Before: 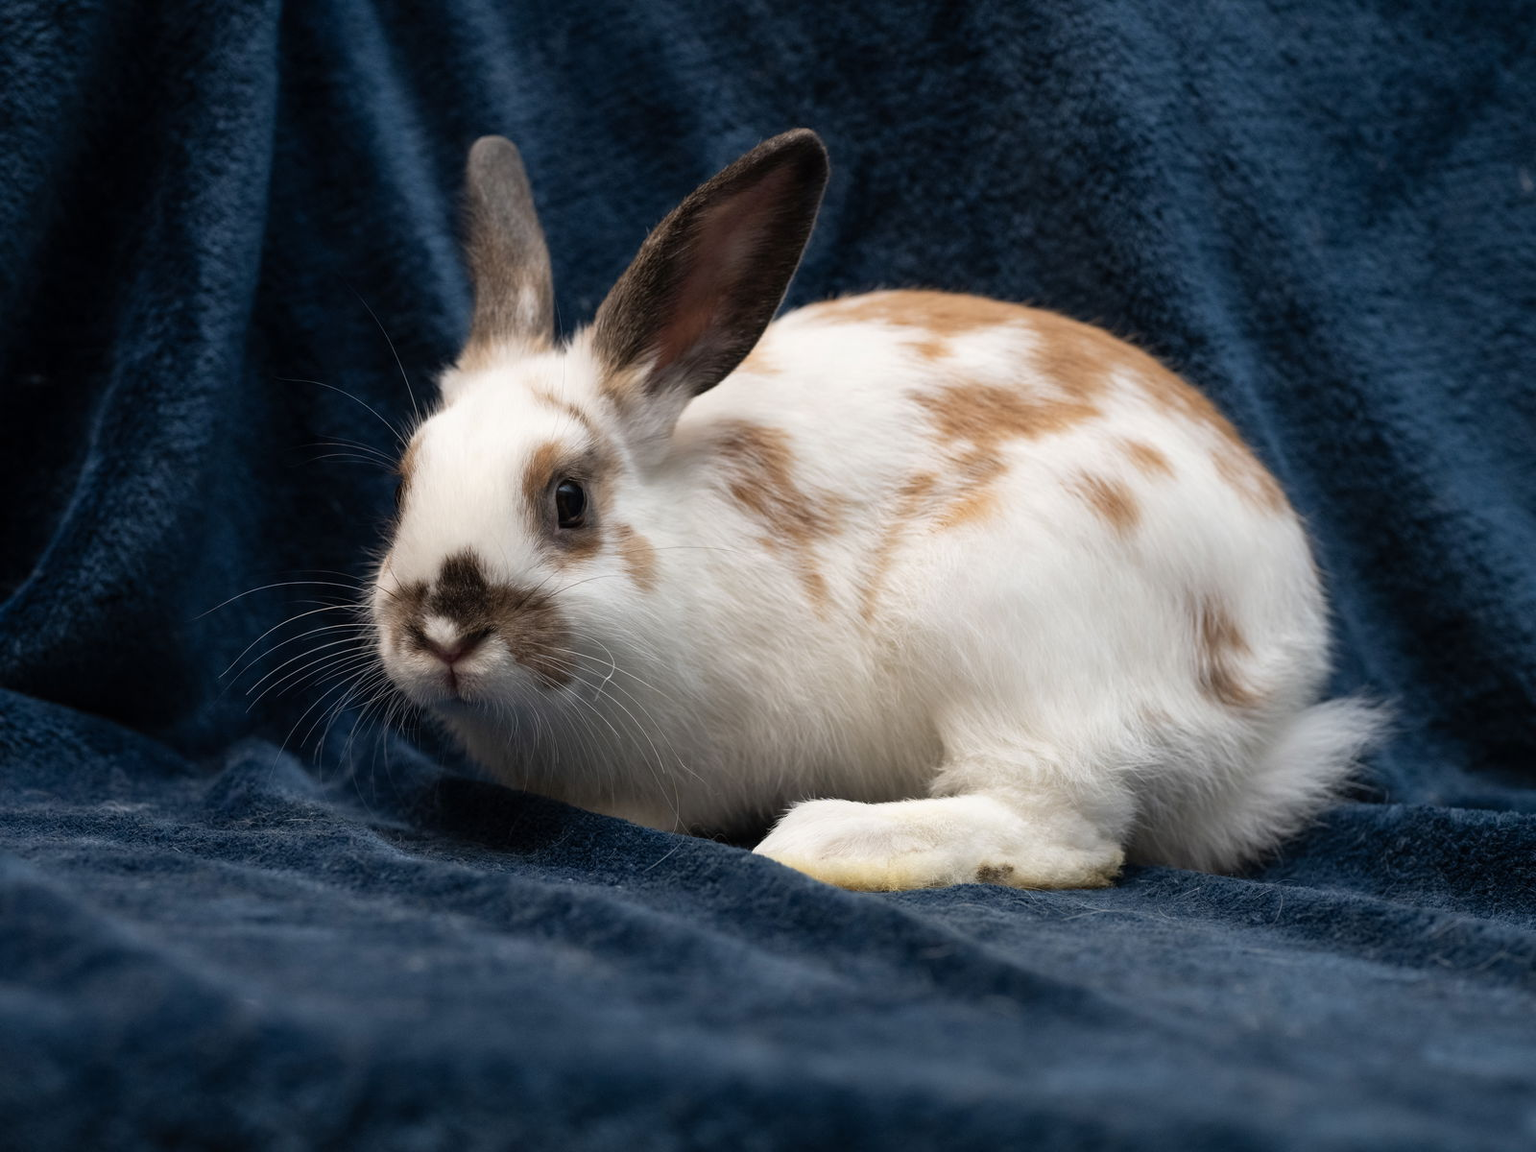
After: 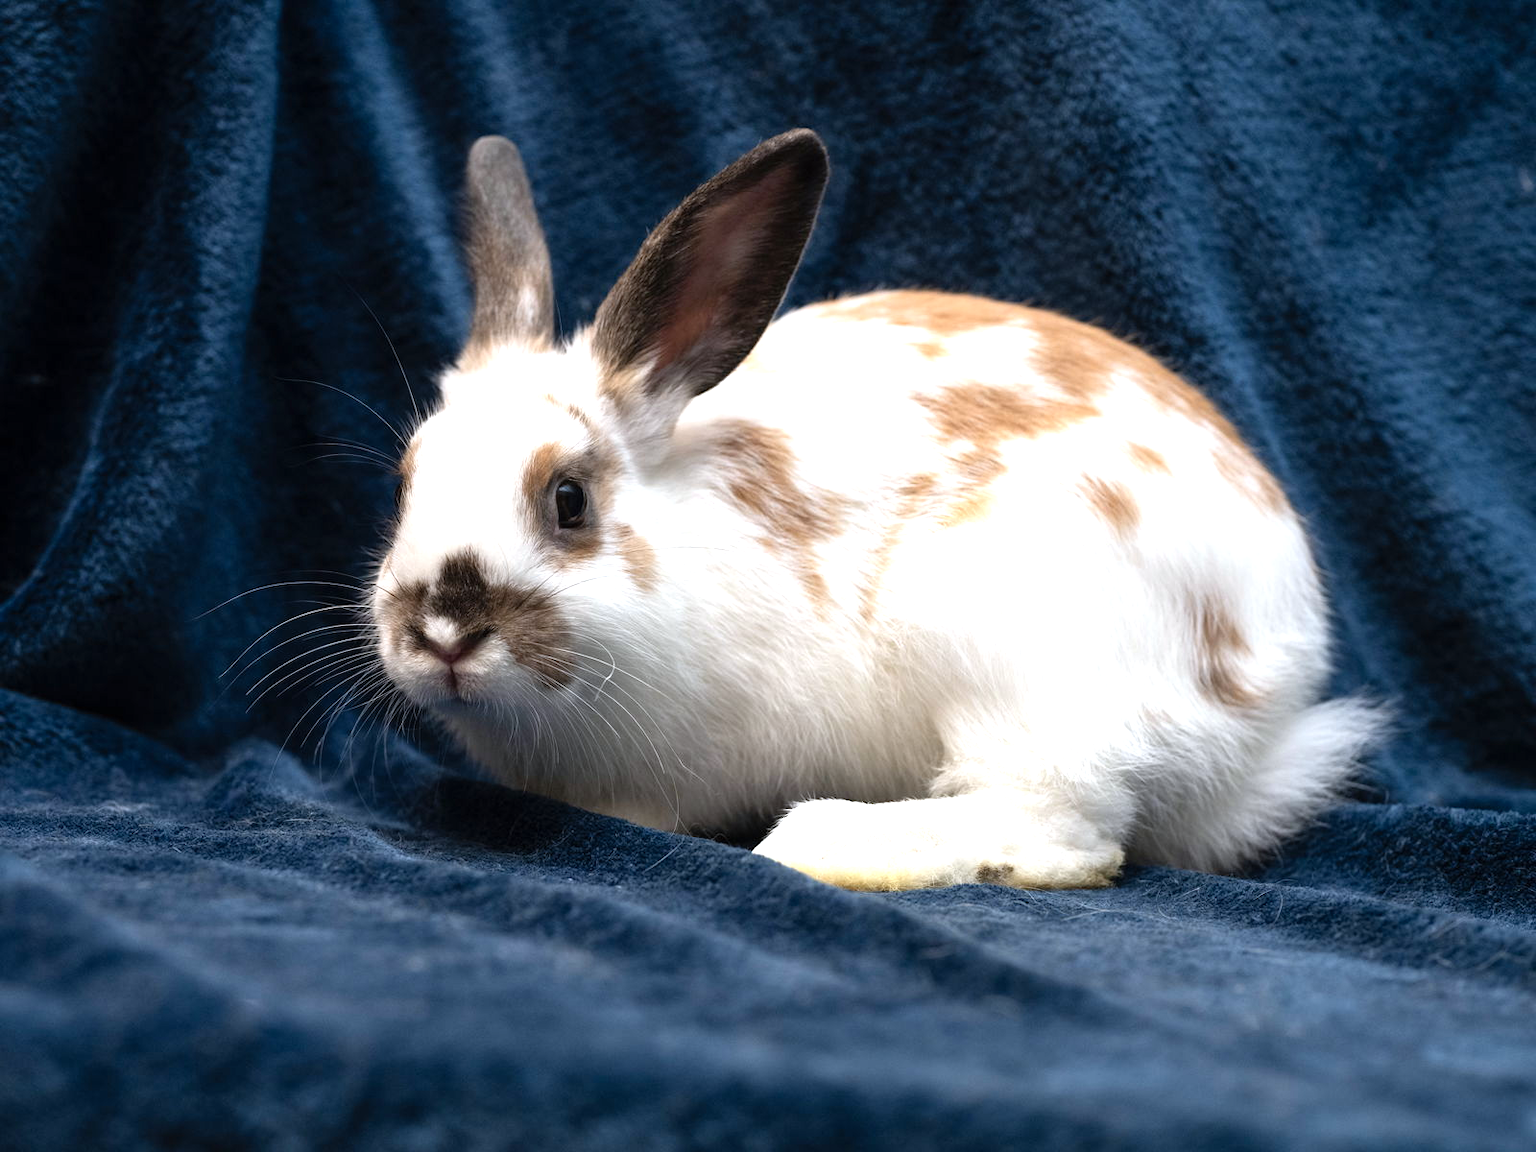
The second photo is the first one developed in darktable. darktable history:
white balance: red 0.98, blue 1.034
levels: levels [0, 0.394, 0.787]
